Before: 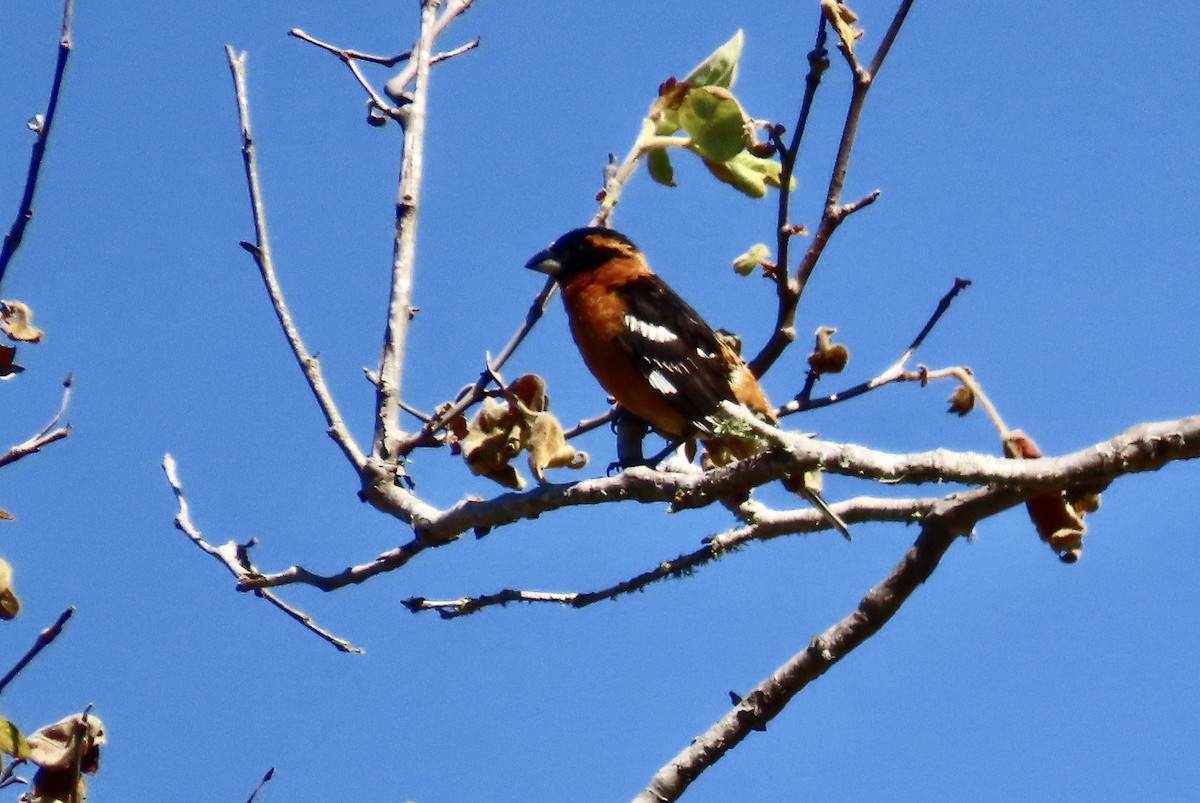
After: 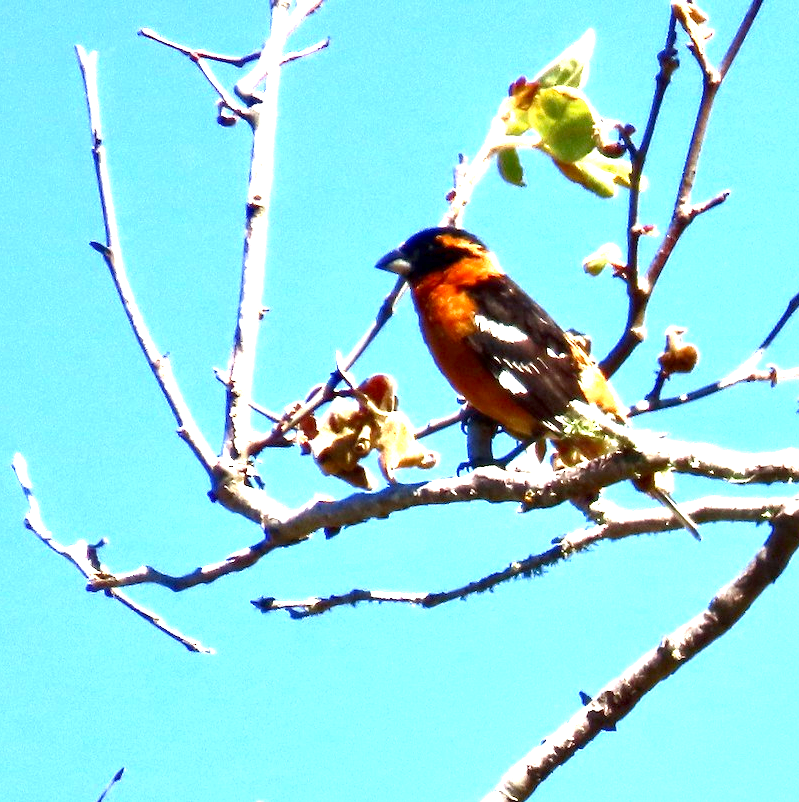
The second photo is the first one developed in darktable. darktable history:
contrast brightness saturation: saturation -0.058
exposure: black level correction 0.001, exposure 1.835 EV, compensate exposure bias true, compensate highlight preservation false
crop and rotate: left 12.58%, right 20.789%
